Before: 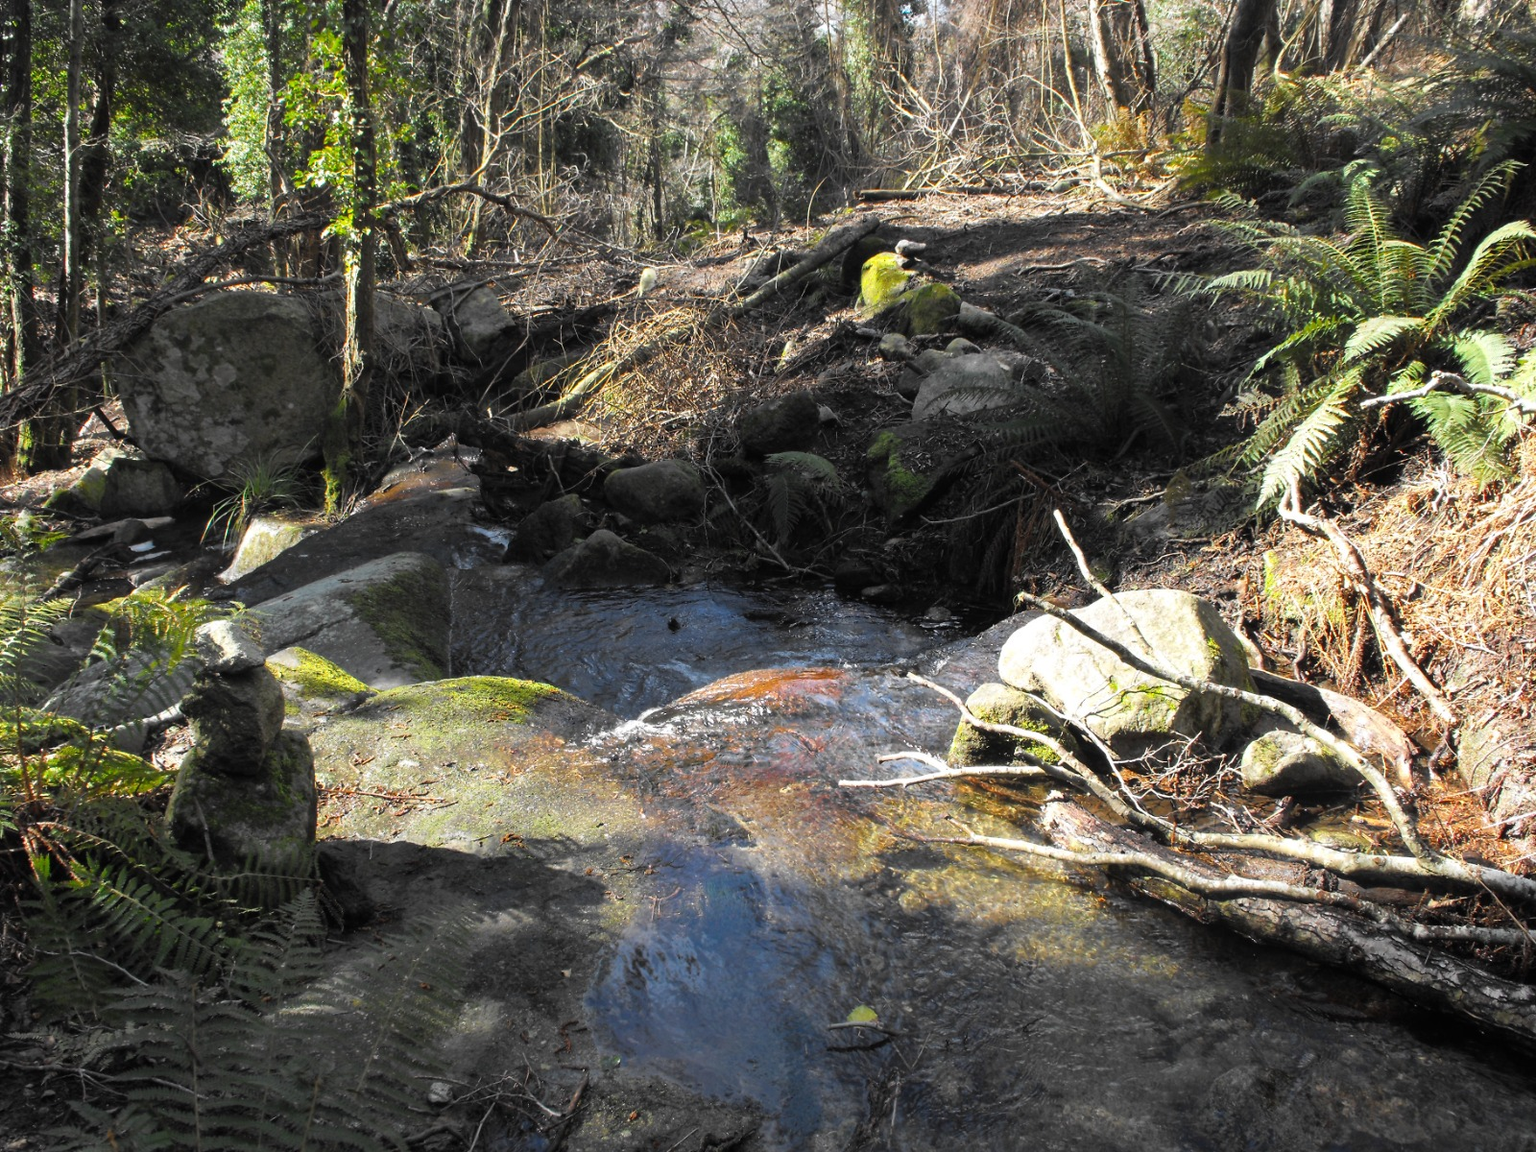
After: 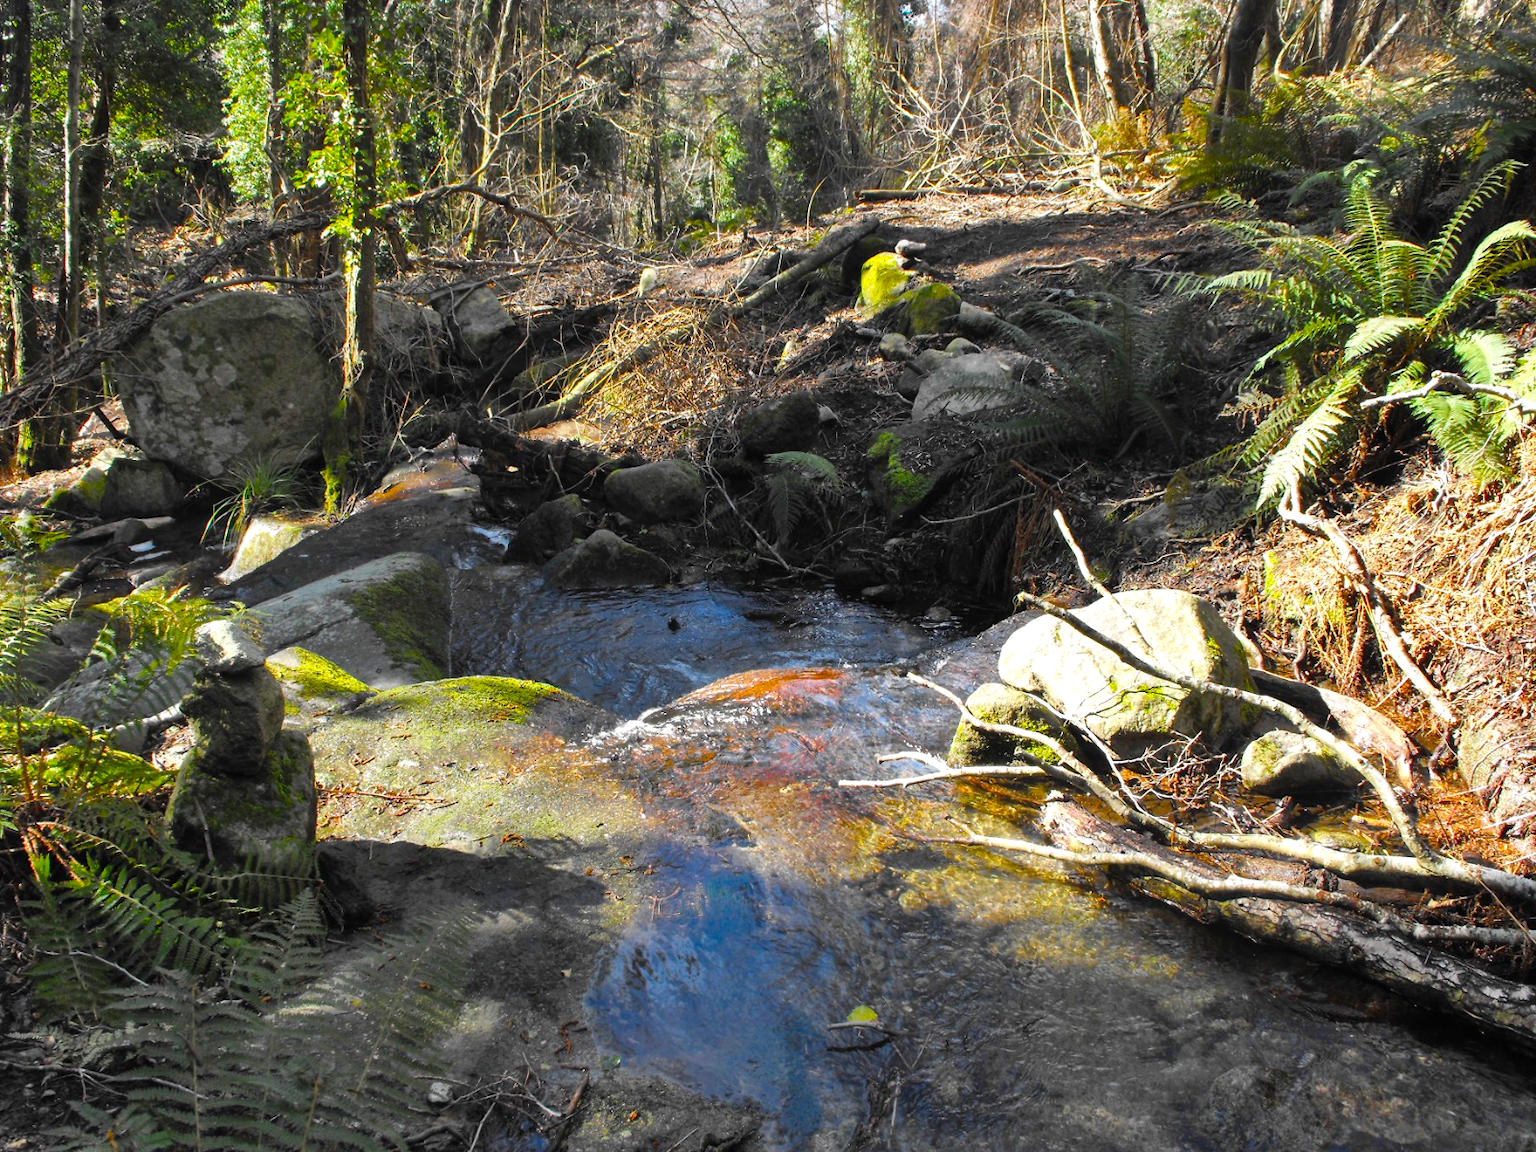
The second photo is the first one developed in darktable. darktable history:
shadows and highlights: soften with gaussian
color balance rgb: perceptual saturation grading › global saturation 45%, perceptual saturation grading › highlights -25%, perceptual saturation grading › shadows 50%, perceptual brilliance grading › global brilliance 3%, global vibrance 3%
